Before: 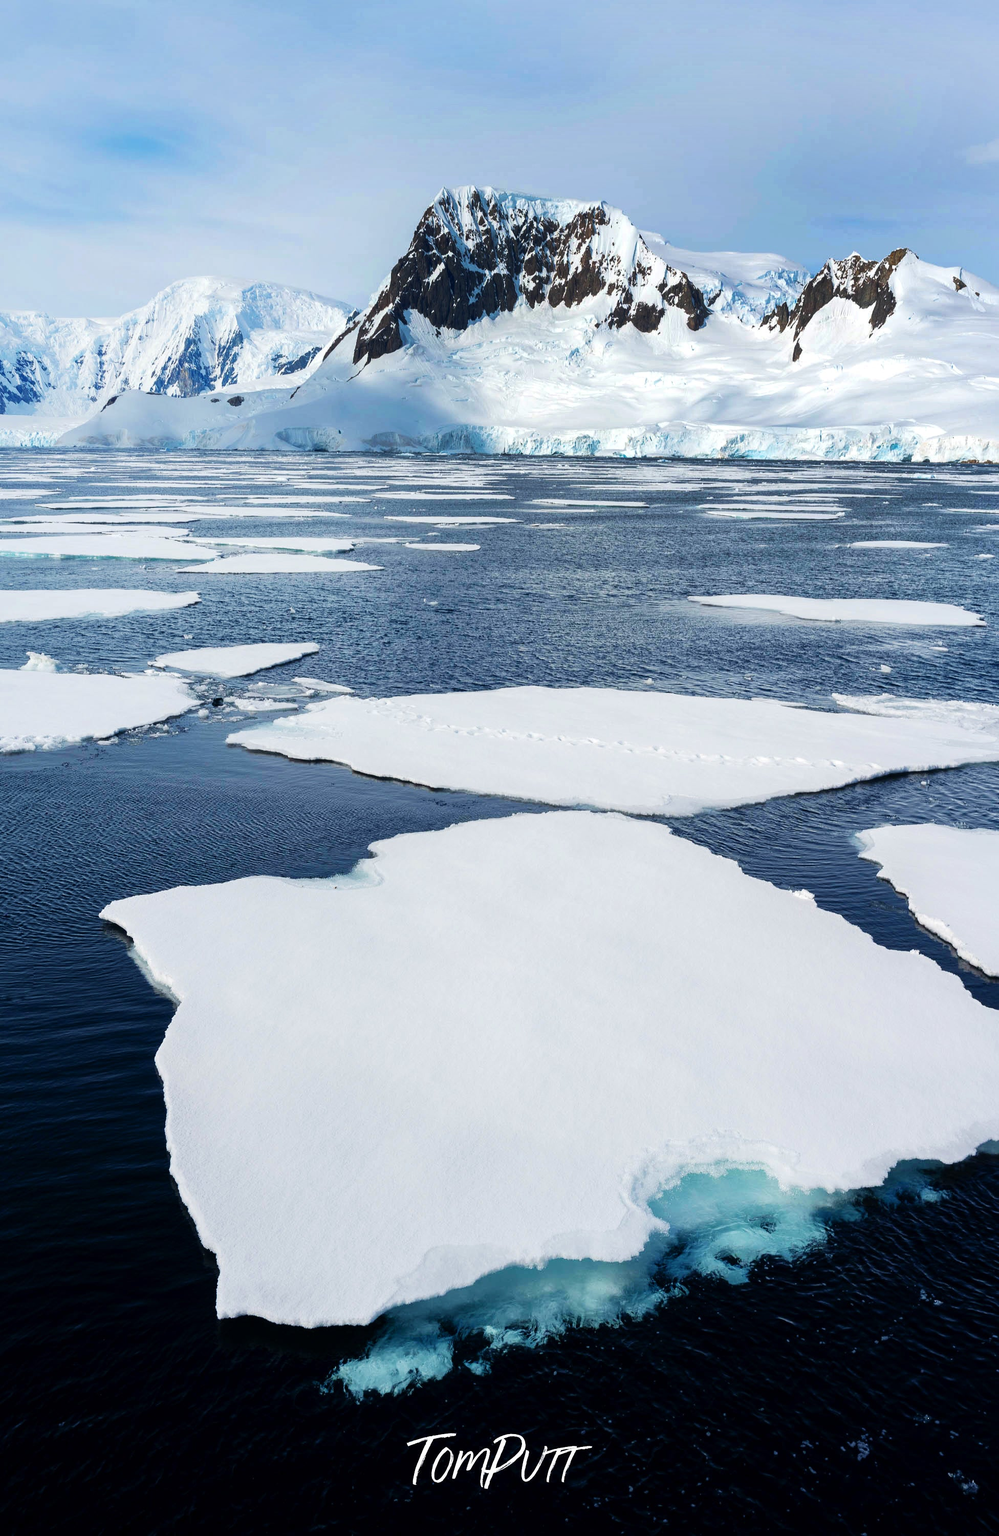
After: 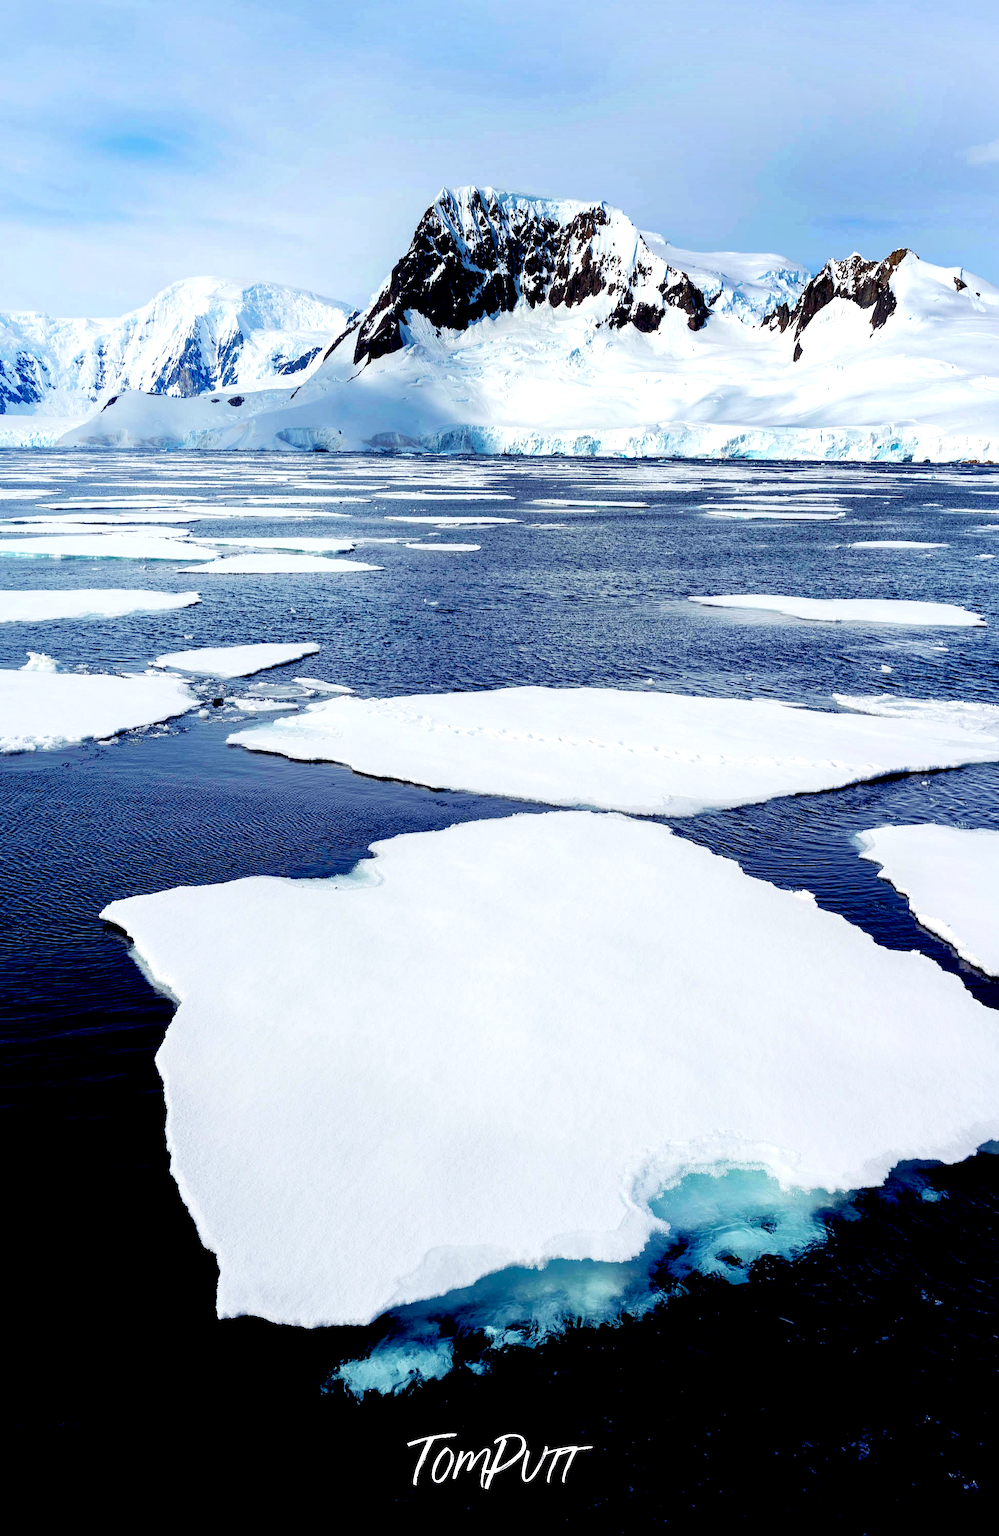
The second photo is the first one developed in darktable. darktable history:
exposure: black level correction 0.032, exposure 0.308 EV, compensate exposure bias true, compensate highlight preservation false
color balance rgb: shadows lift › luminance -21.933%, shadows lift › chroma 9.028%, shadows lift › hue 283.95°, power › hue 328.69°, perceptual saturation grading › global saturation 0.018%
color correction: highlights a* -0.174, highlights b* -0.07
